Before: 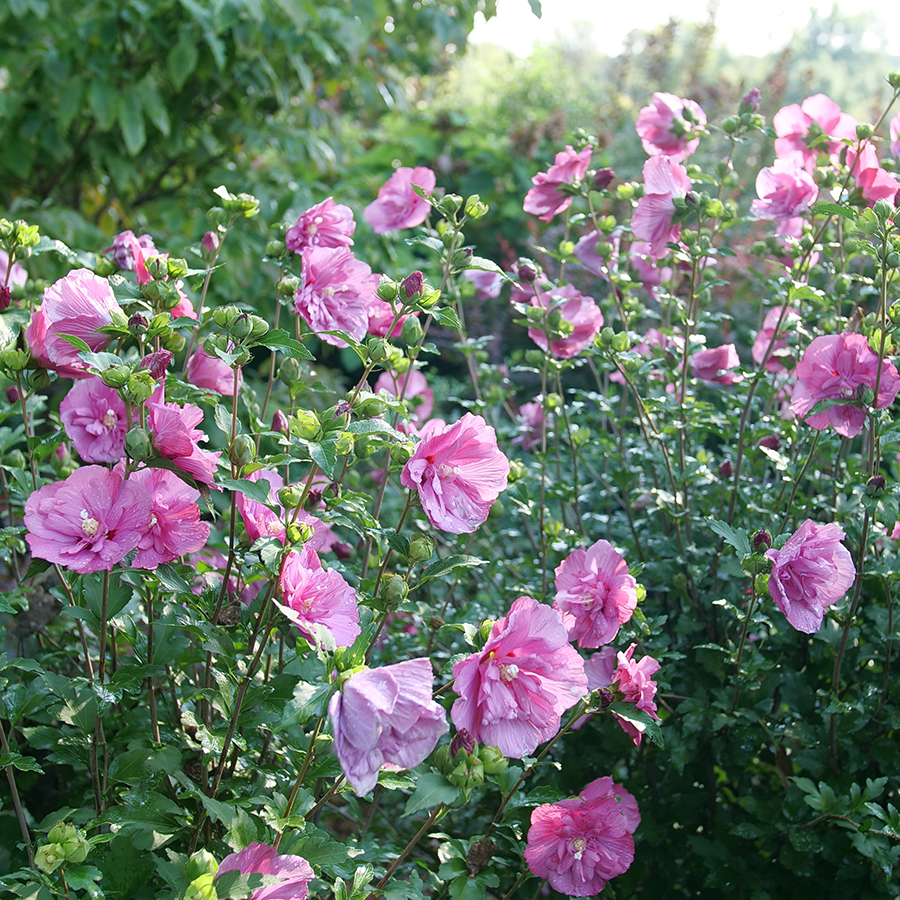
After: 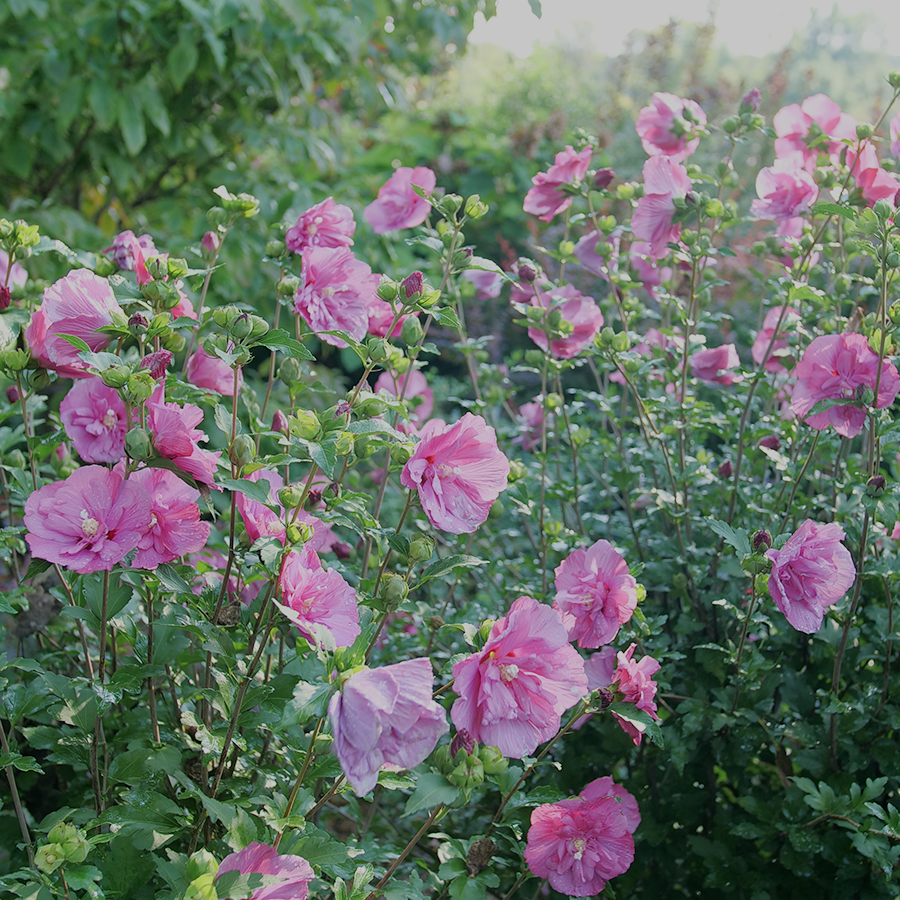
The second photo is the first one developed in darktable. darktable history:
filmic rgb: middle gray luminance 4.11%, black relative exposure -13.15 EV, white relative exposure 5.03 EV, target black luminance 0%, hardness 5.15, latitude 59.52%, contrast 0.772, highlights saturation mix 6.5%, shadows ↔ highlights balance 25.53%, iterations of high-quality reconstruction 0
